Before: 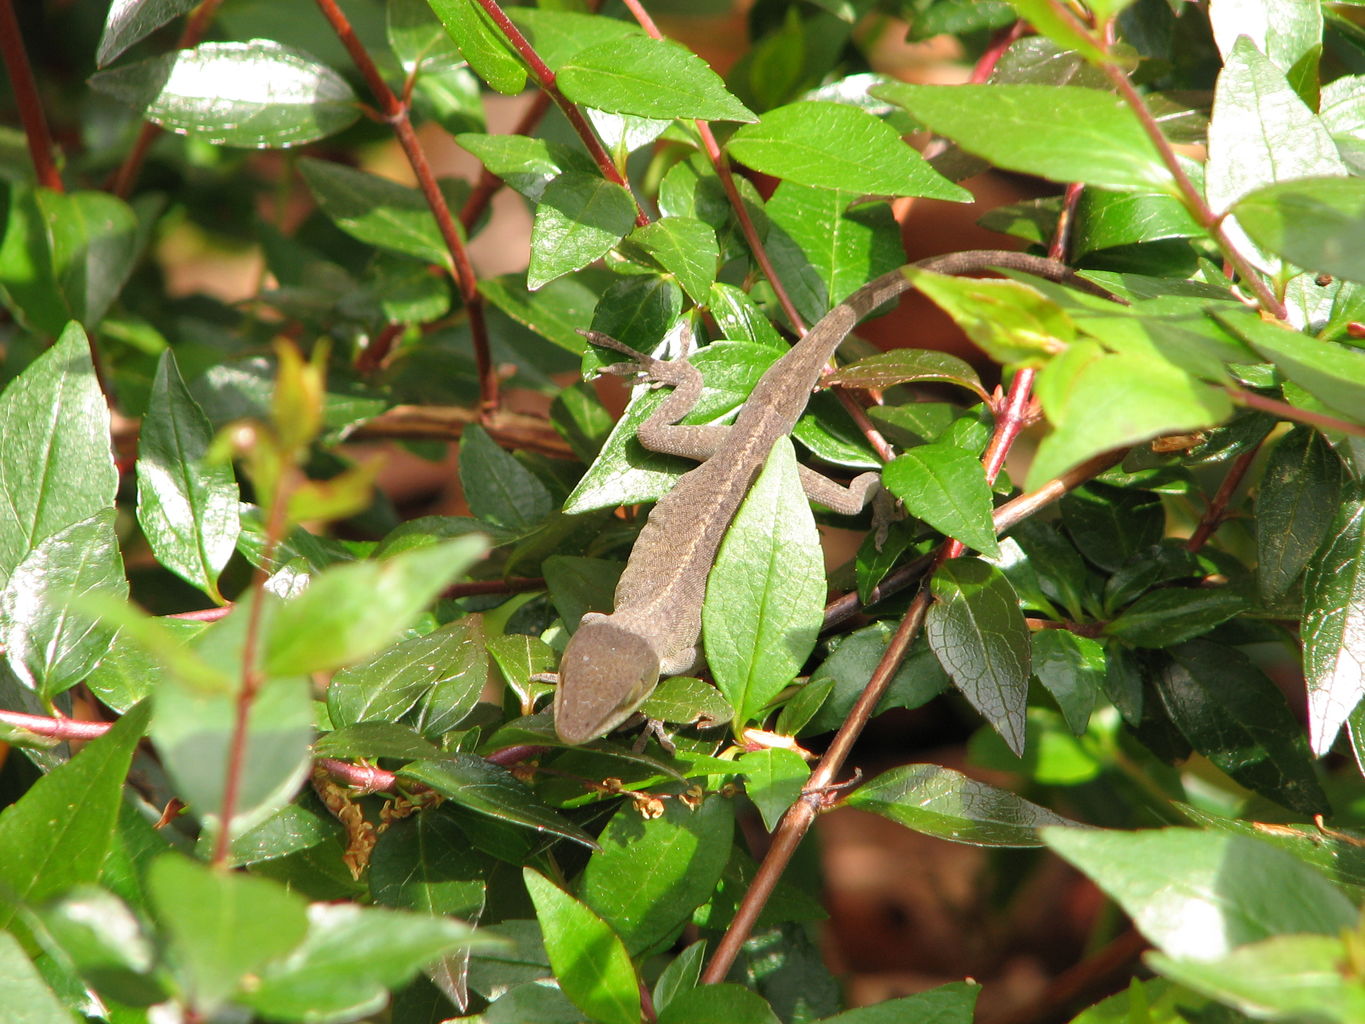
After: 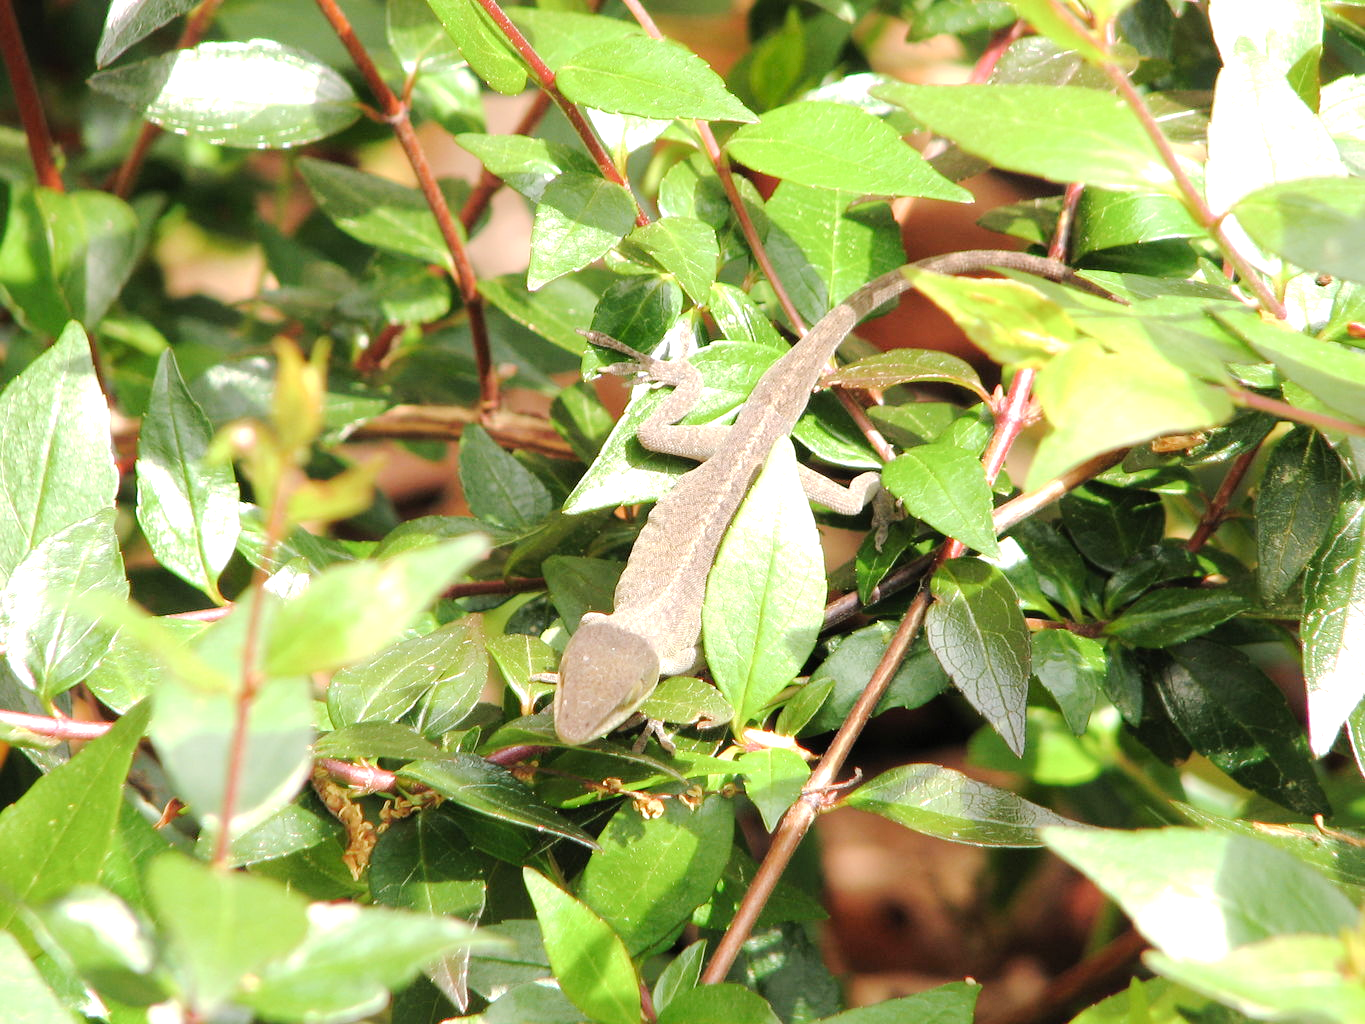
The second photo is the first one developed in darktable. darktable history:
tone equalizer: -8 EV -0.762 EV, -7 EV -0.707 EV, -6 EV -0.598 EV, -5 EV -0.376 EV, -3 EV 0.368 EV, -2 EV 0.6 EV, -1 EV 0.675 EV, +0 EV 0.774 EV
base curve: curves: ch0 [(0, 0) (0.158, 0.273) (0.879, 0.895) (1, 1)], preserve colors none
